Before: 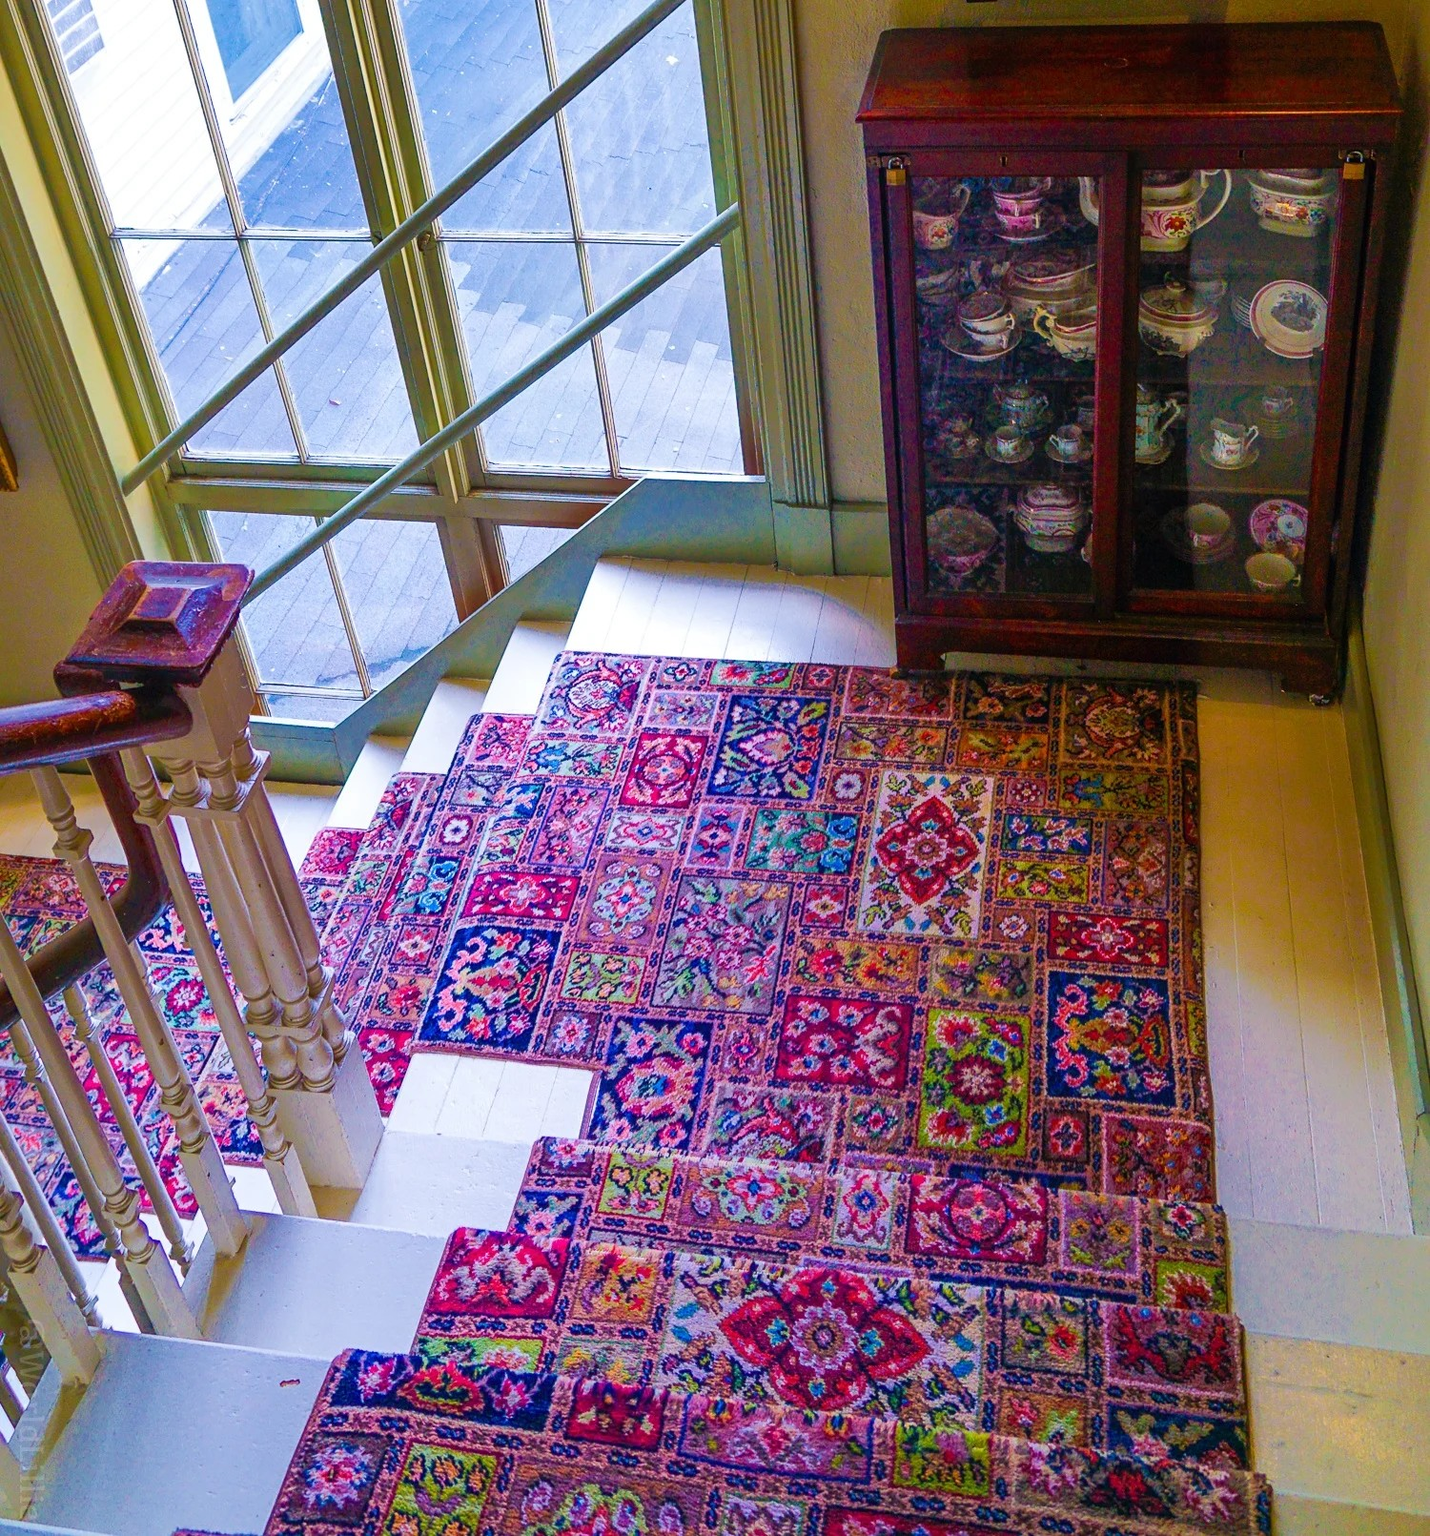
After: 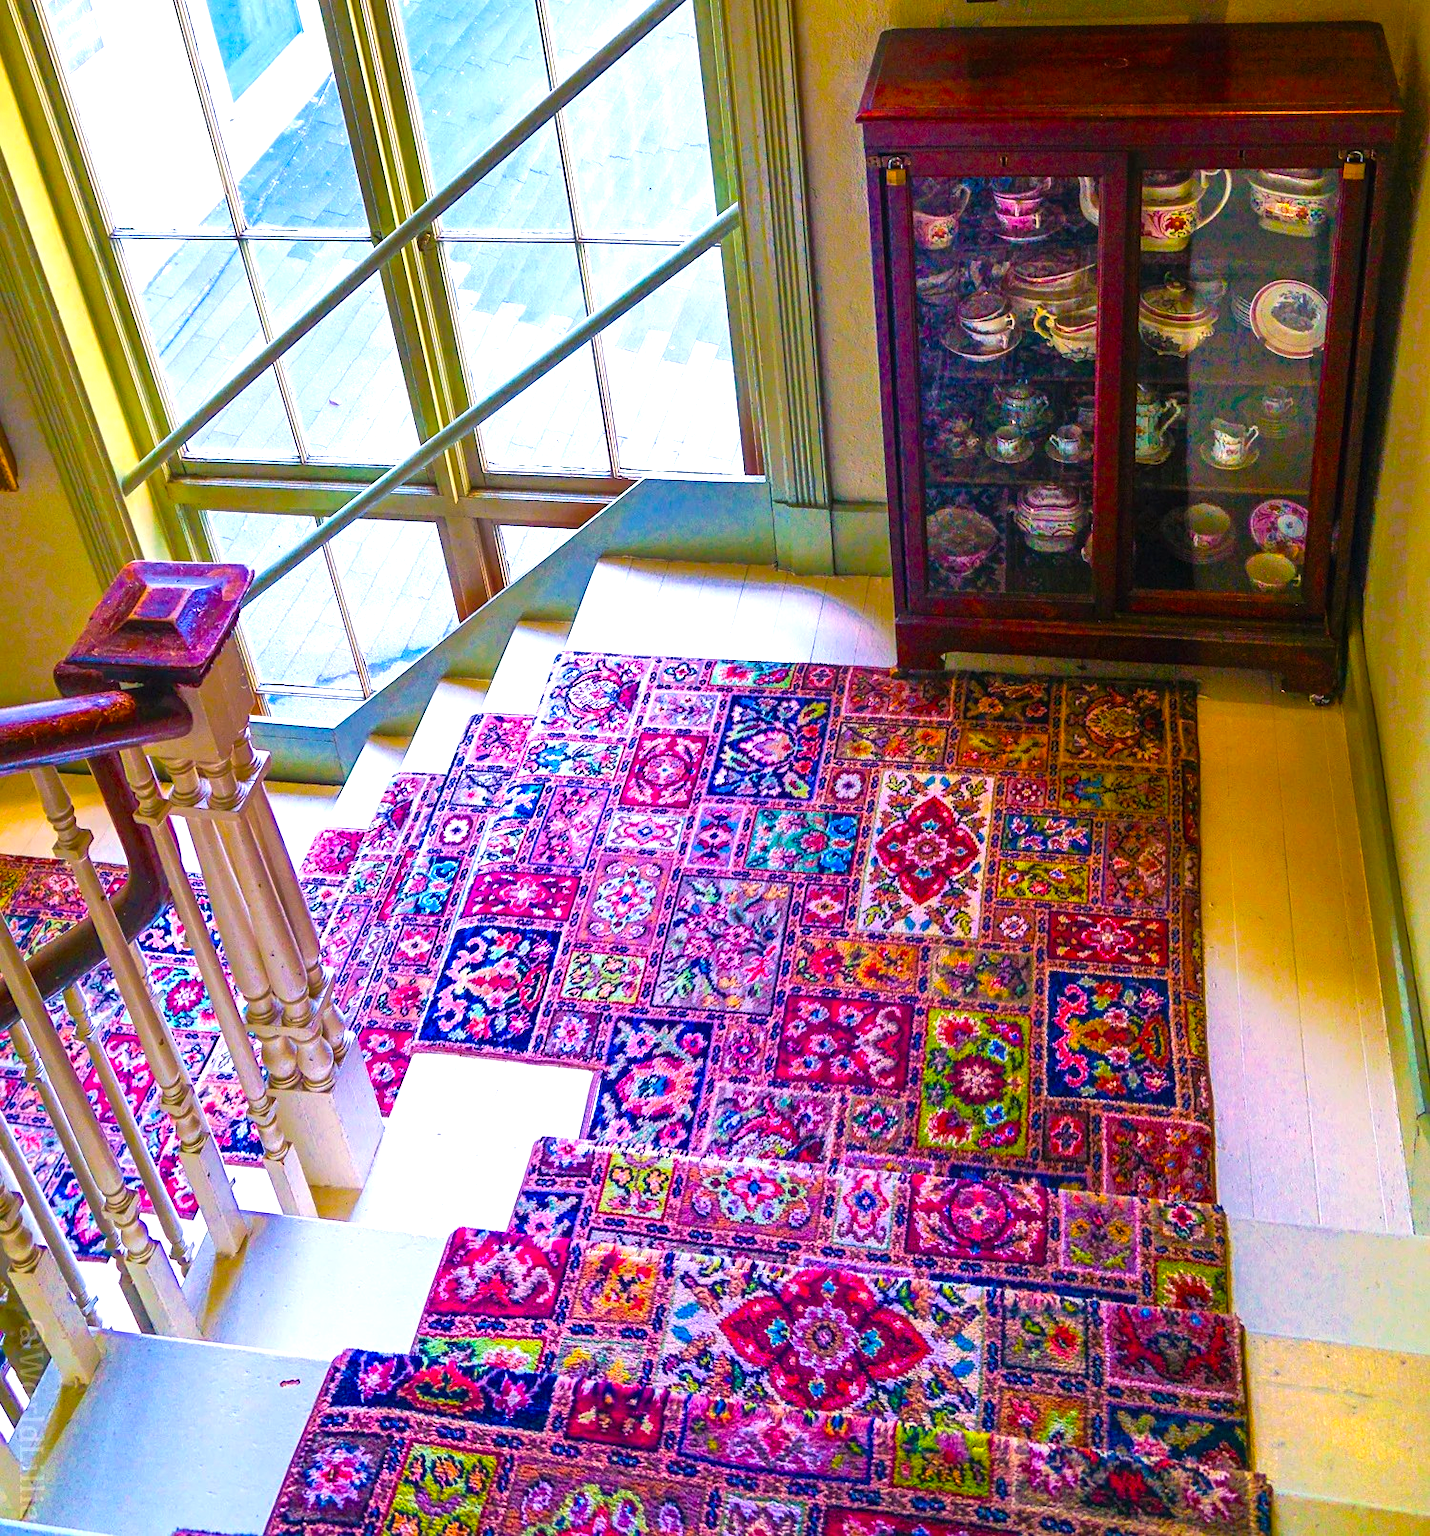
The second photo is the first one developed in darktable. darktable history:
color balance rgb: highlights gain › chroma 1.02%, highlights gain › hue 60.11°, perceptual saturation grading › global saturation 25.508%, perceptual brilliance grading › global brilliance 2.401%, perceptual brilliance grading › highlights 8.769%, perceptual brilliance grading › shadows -3.386%, global vibrance 20%
exposure: black level correction 0, exposure 0.498 EV, compensate highlight preservation false
